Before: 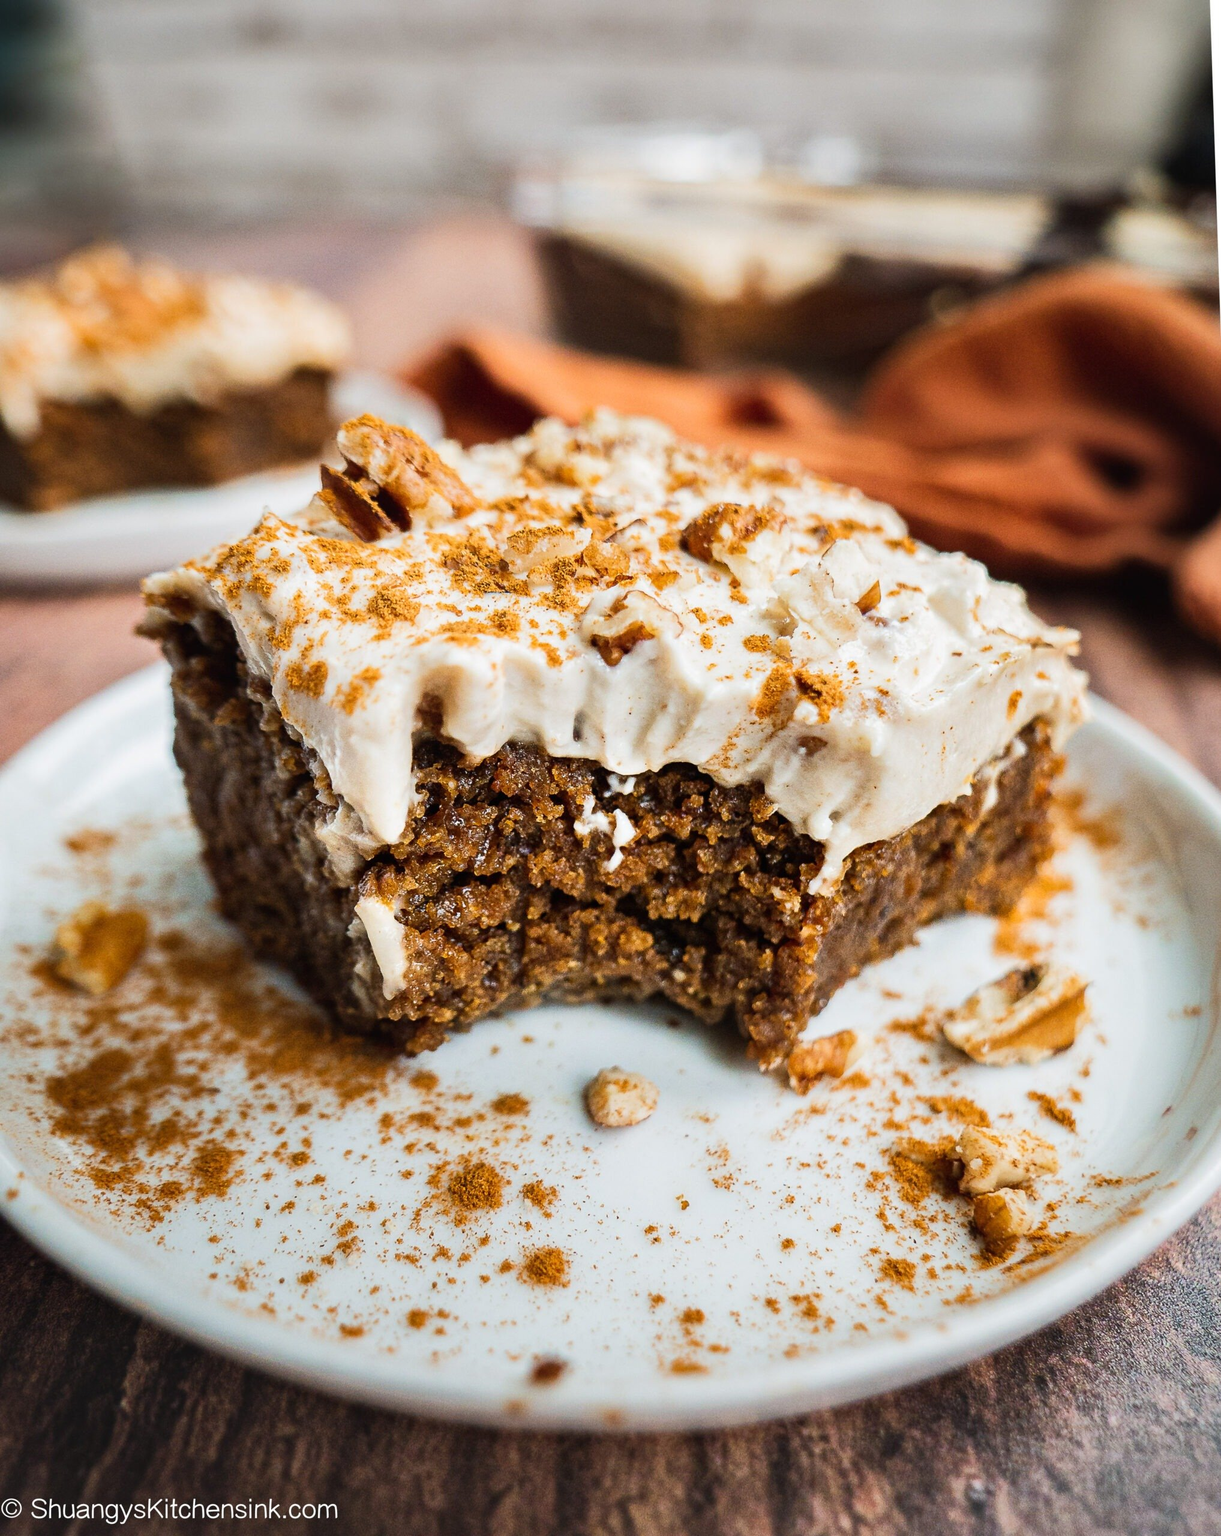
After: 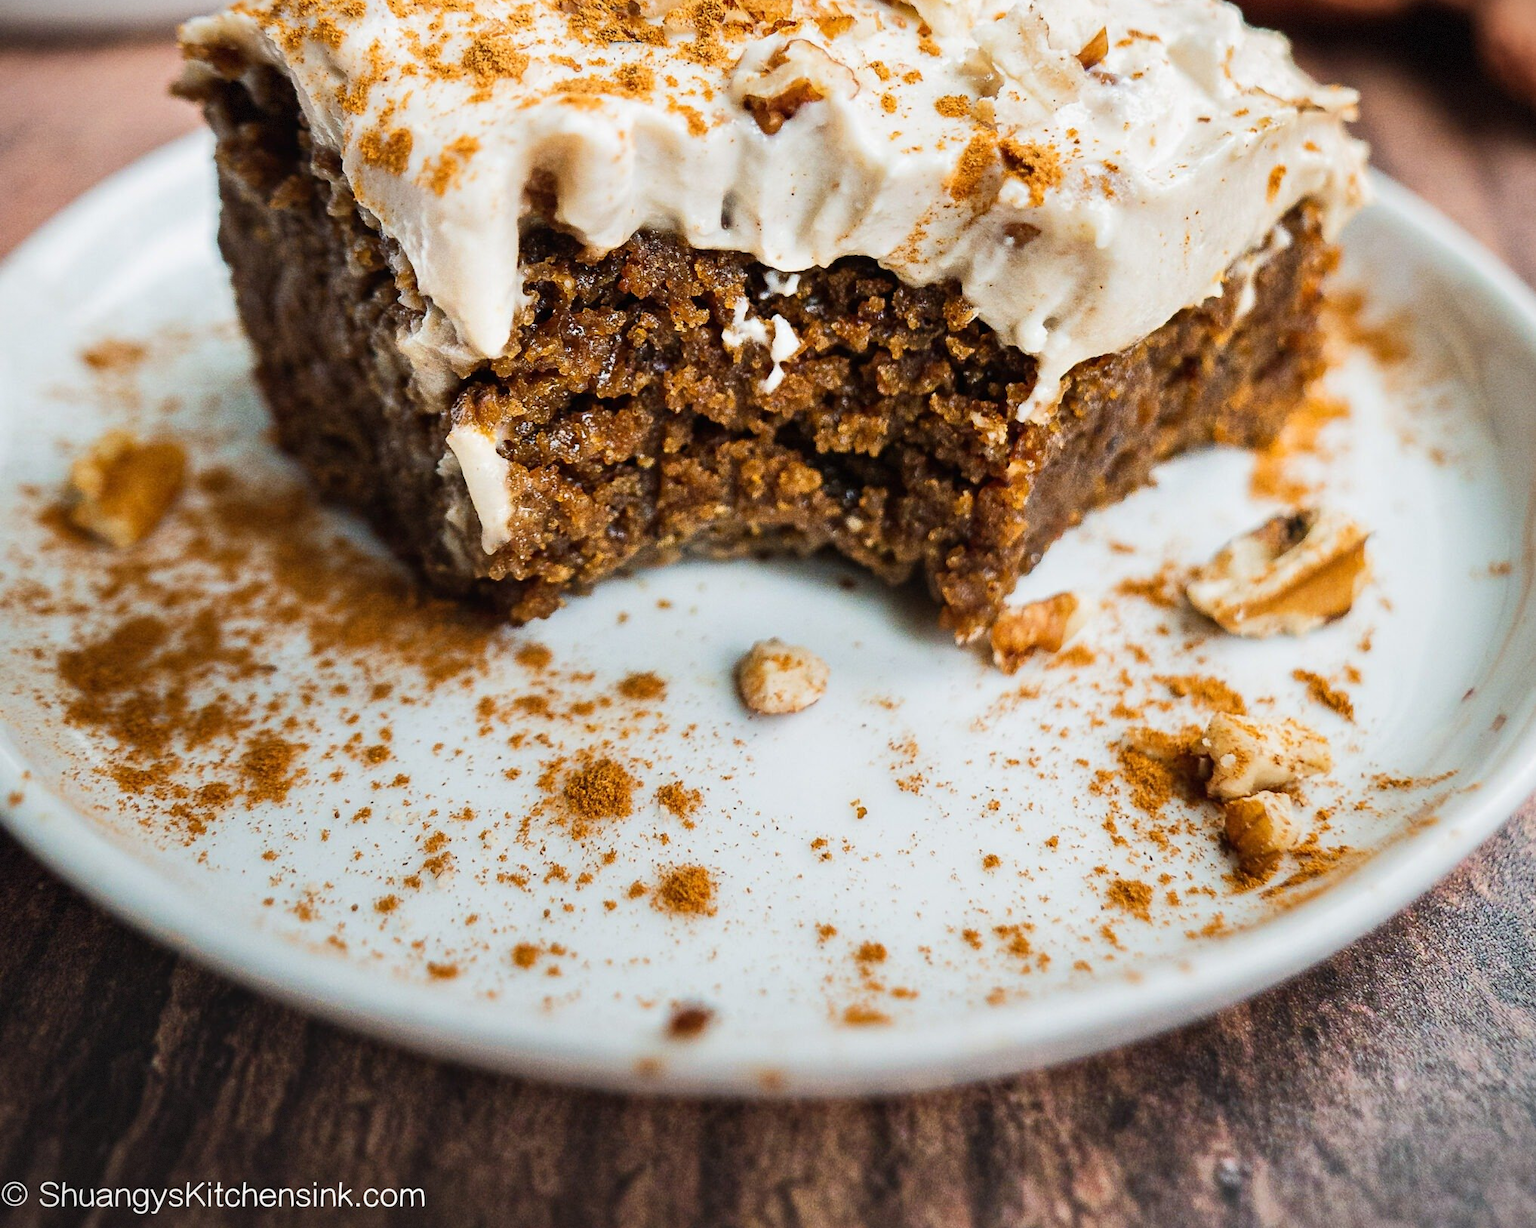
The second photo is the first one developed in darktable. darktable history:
crop and rotate: top 36.435%
vignetting: fall-off start 100%, fall-off radius 71%, brightness -0.434, saturation -0.2, width/height ratio 1.178, dithering 8-bit output, unbound false
